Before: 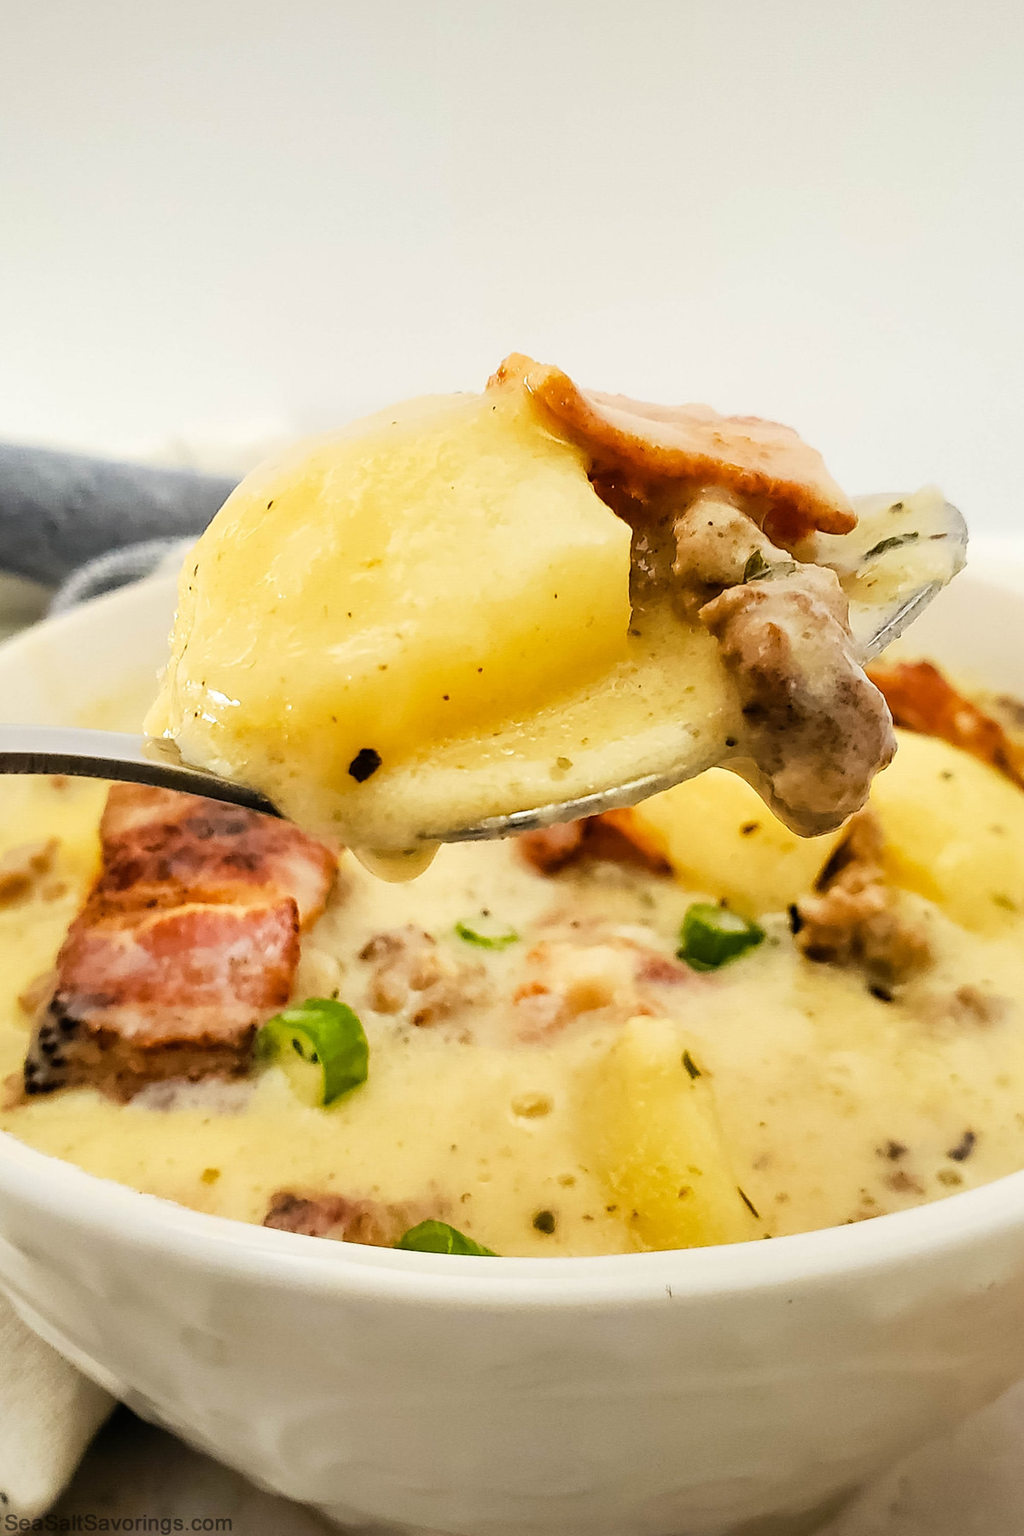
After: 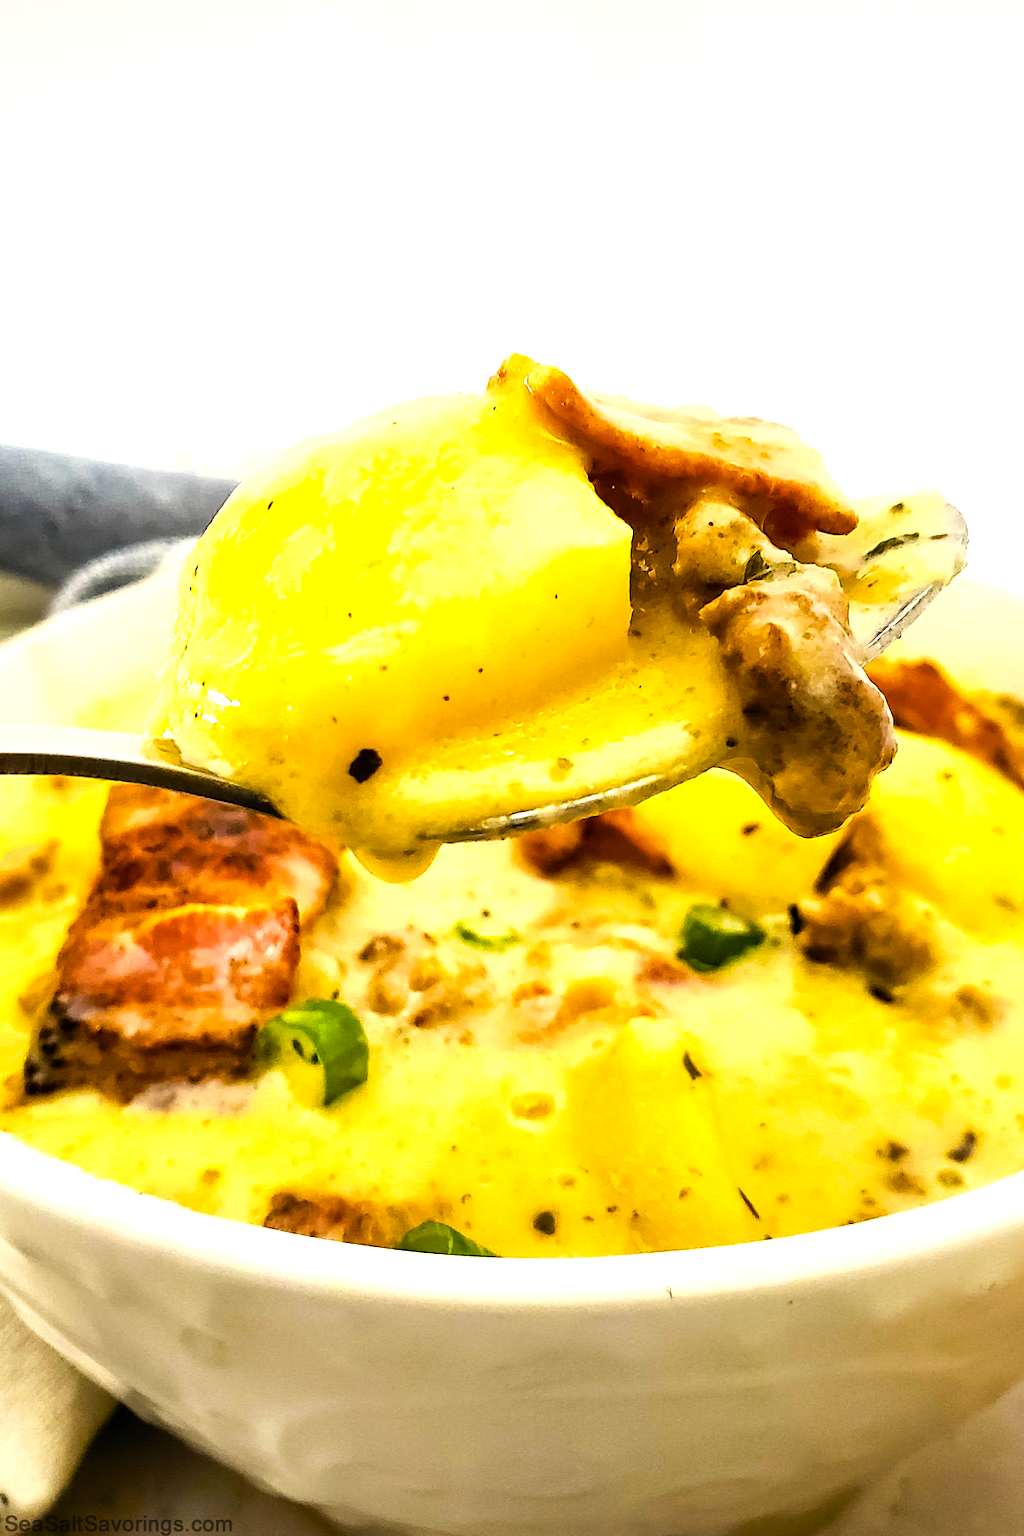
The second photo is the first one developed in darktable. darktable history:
crop: bottom 0.055%
color balance rgb: global offset › hue 170.9°, perceptual saturation grading › global saturation 42.373%, perceptual brilliance grading › global brilliance 21.062%, perceptual brilliance grading › shadows -35.31%, global vibrance 20%
